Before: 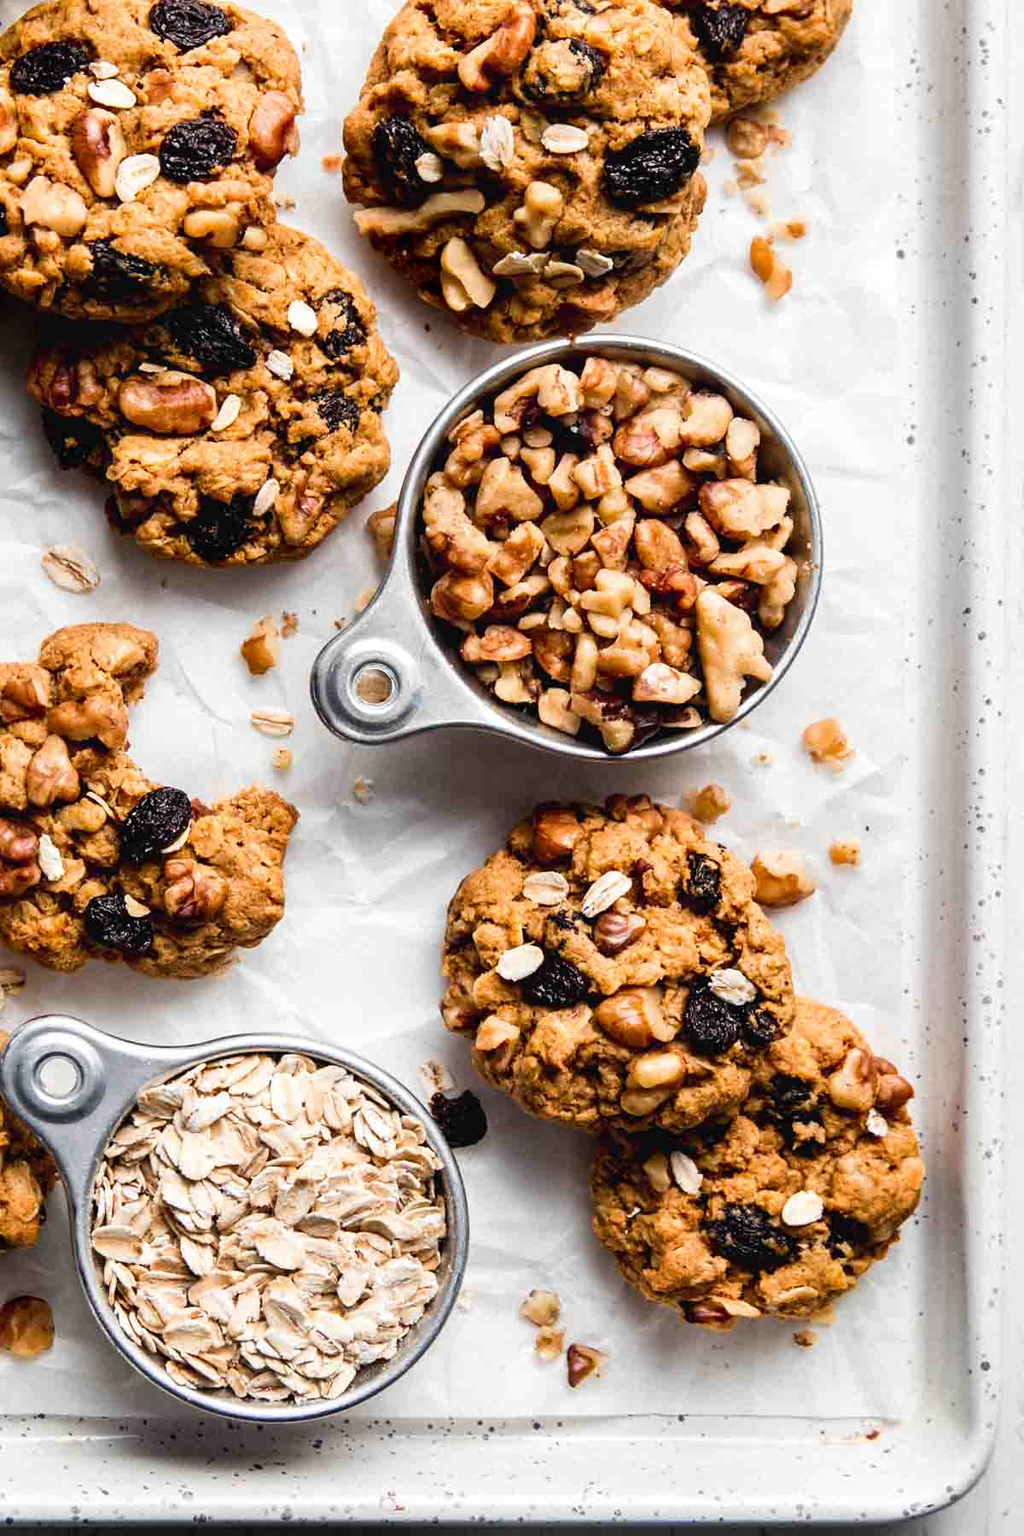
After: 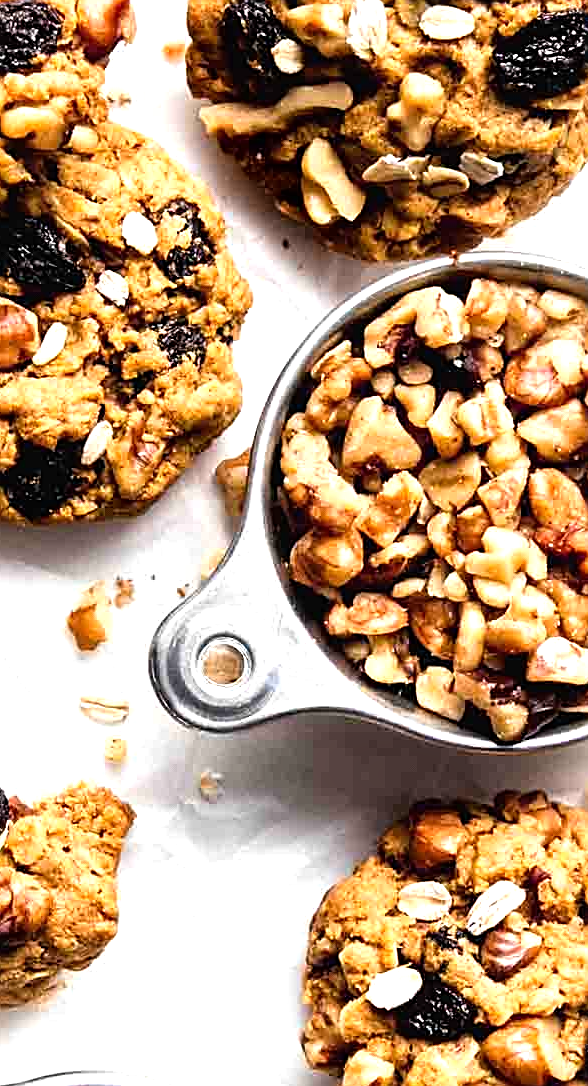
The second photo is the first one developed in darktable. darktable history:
tone equalizer: -8 EV -0.724 EV, -7 EV -0.691 EV, -6 EV -0.616 EV, -5 EV -0.403 EV, -3 EV 0.392 EV, -2 EV 0.6 EV, -1 EV 0.676 EV, +0 EV 0.746 EV
crop: left 17.926%, top 7.801%, right 33.034%, bottom 31.844%
sharpen: on, module defaults
